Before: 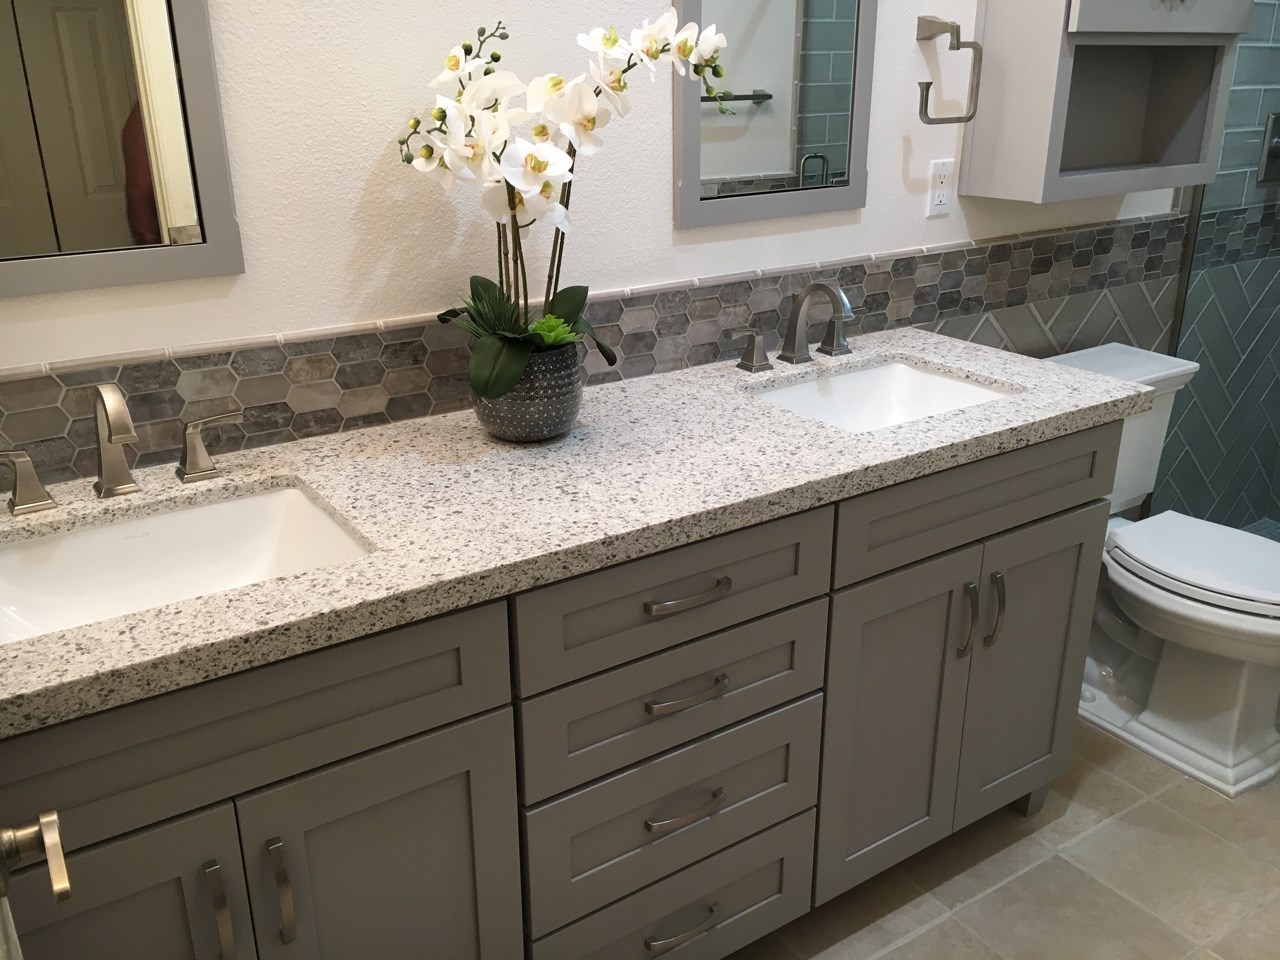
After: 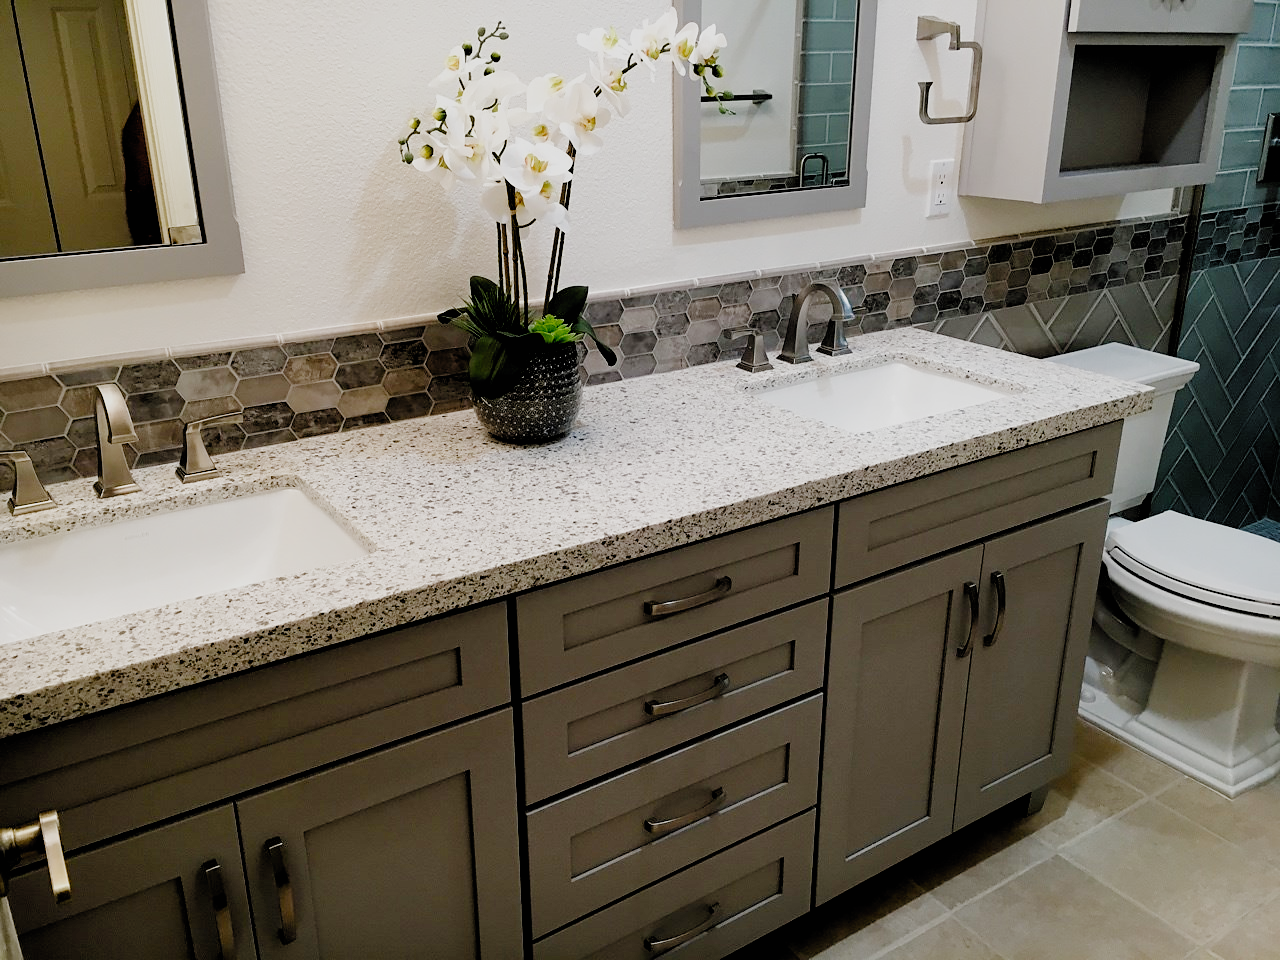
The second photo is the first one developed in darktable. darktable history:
sharpen: radius 1, threshold 1
exposure: exposure 0.236 EV, compensate highlight preservation false
filmic rgb: black relative exposure -2.85 EV, white relative exposure 4.56 EV, hardness 1.77, contrast 1.25, preserve chrominance no, color science v5 (2021)
